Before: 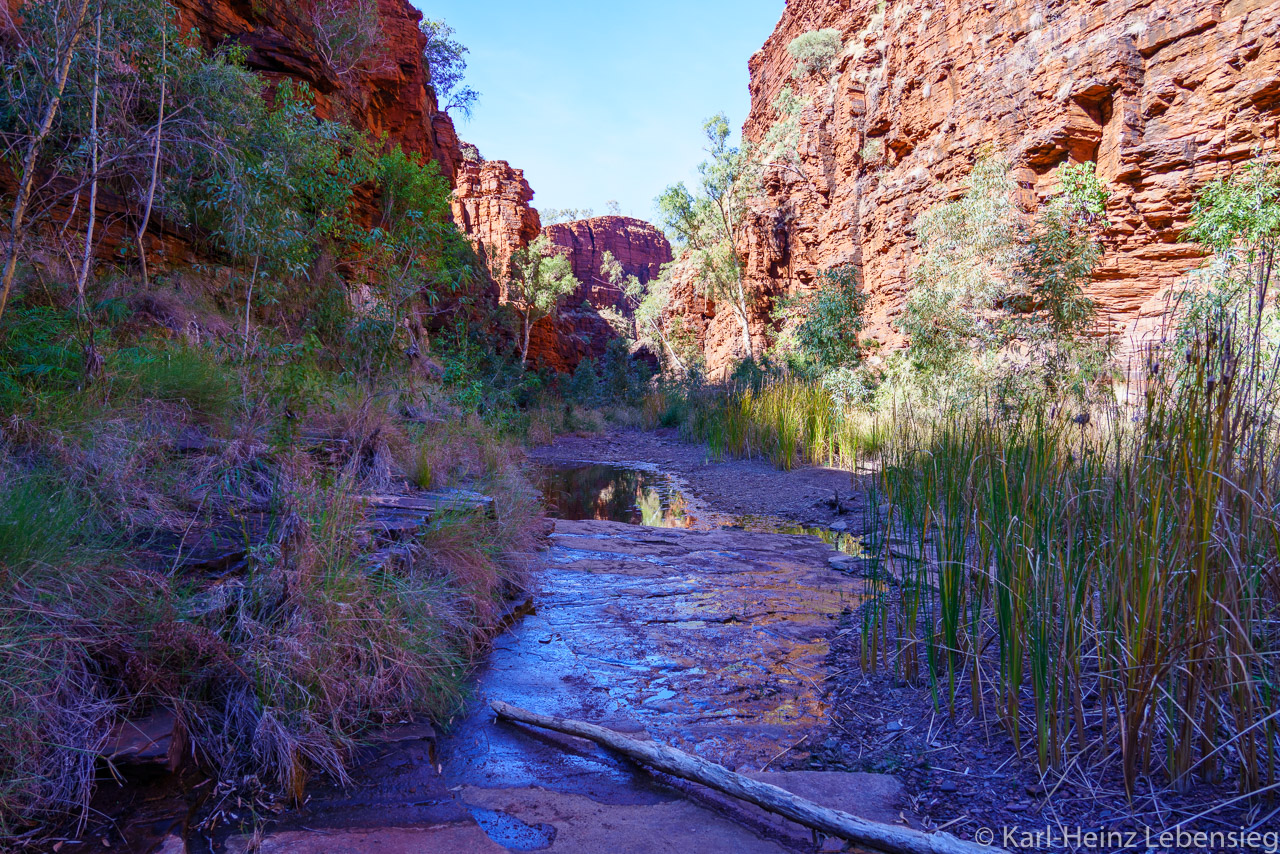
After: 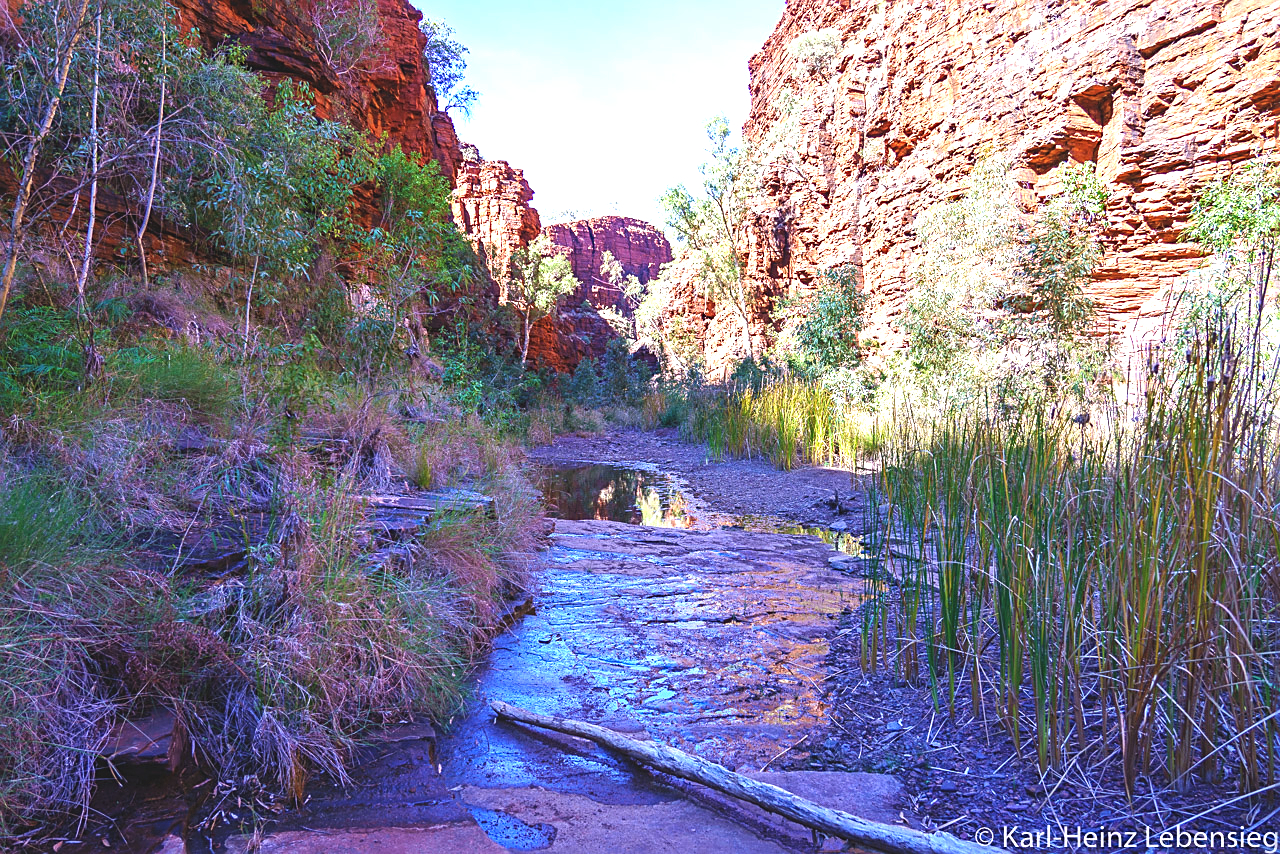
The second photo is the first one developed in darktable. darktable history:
exposure: black level correction -0.006, exposure 1 EV, compensate exposure bias true, compensate highlight preservation false
sharpen: on, module defaults
